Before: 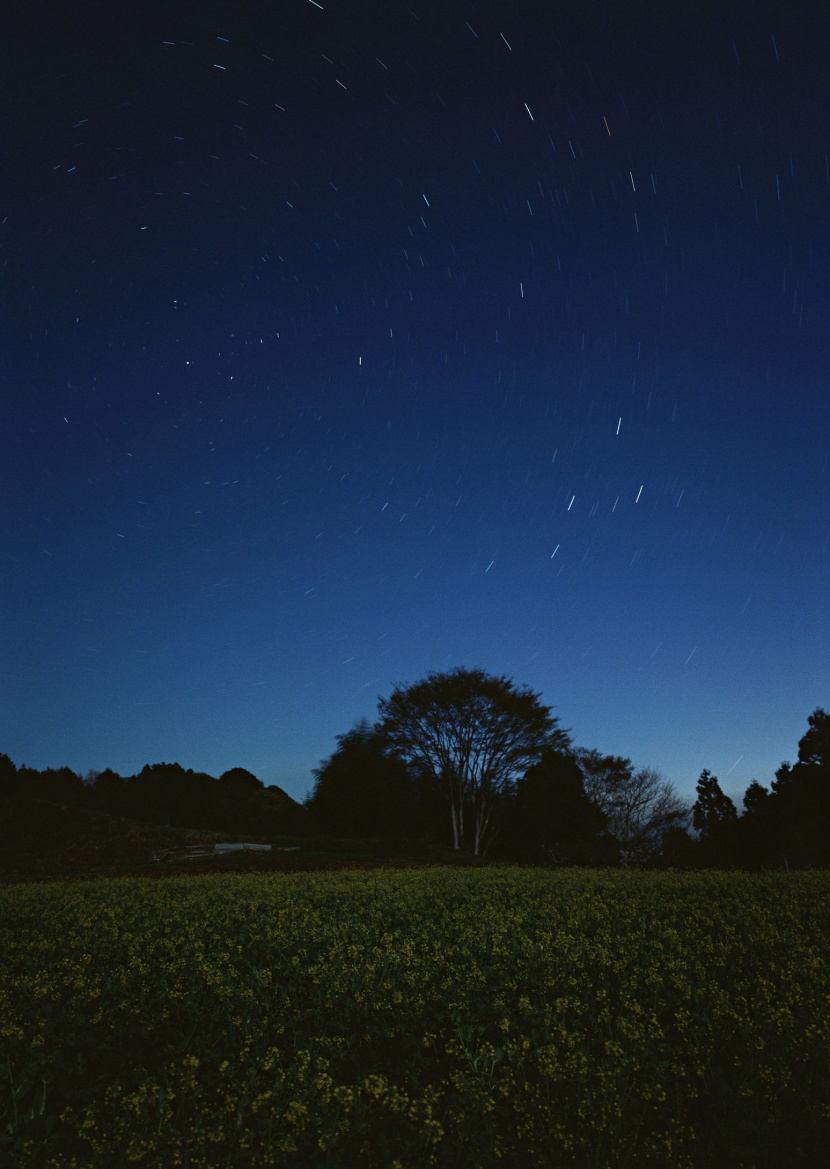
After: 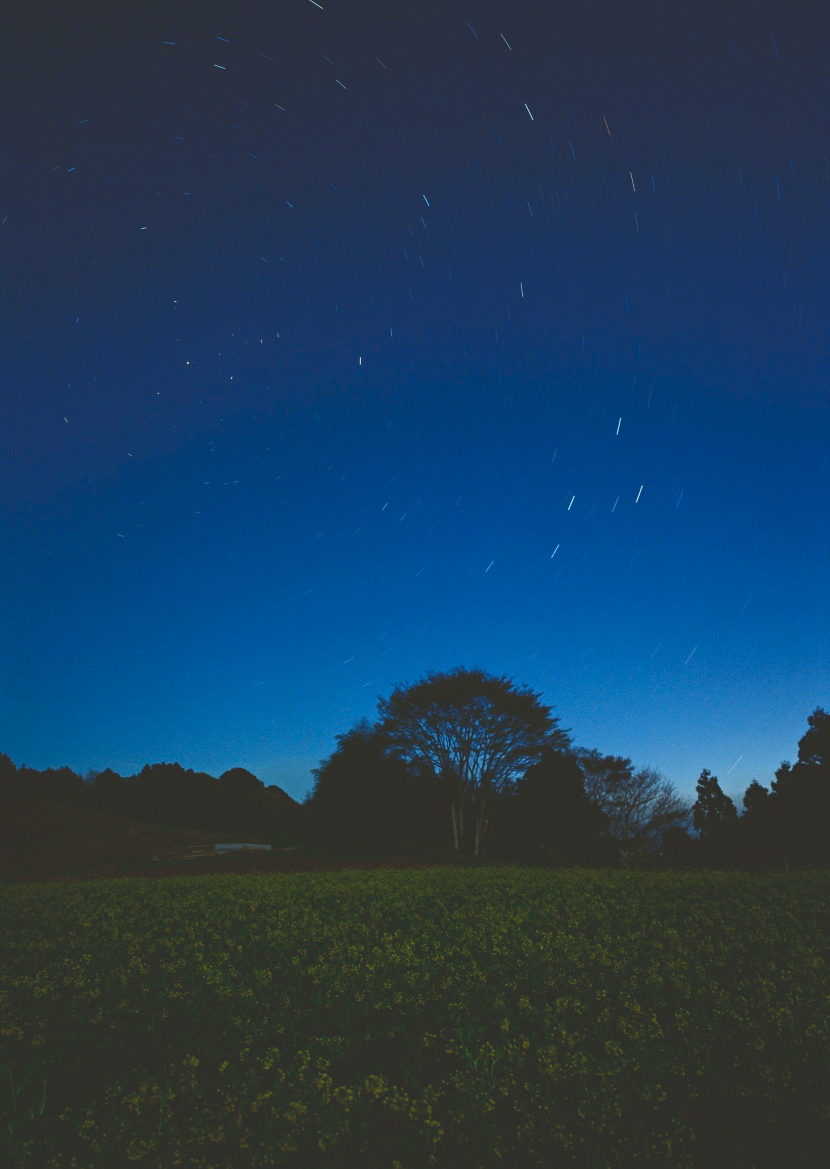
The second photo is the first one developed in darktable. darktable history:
tone curve: curves: ch0 [(0, 0.172) (1, 0.91)], preserve colors none
contrast brightness saturation: contrast 0.27, brightness 0.02, saturation 0.864
